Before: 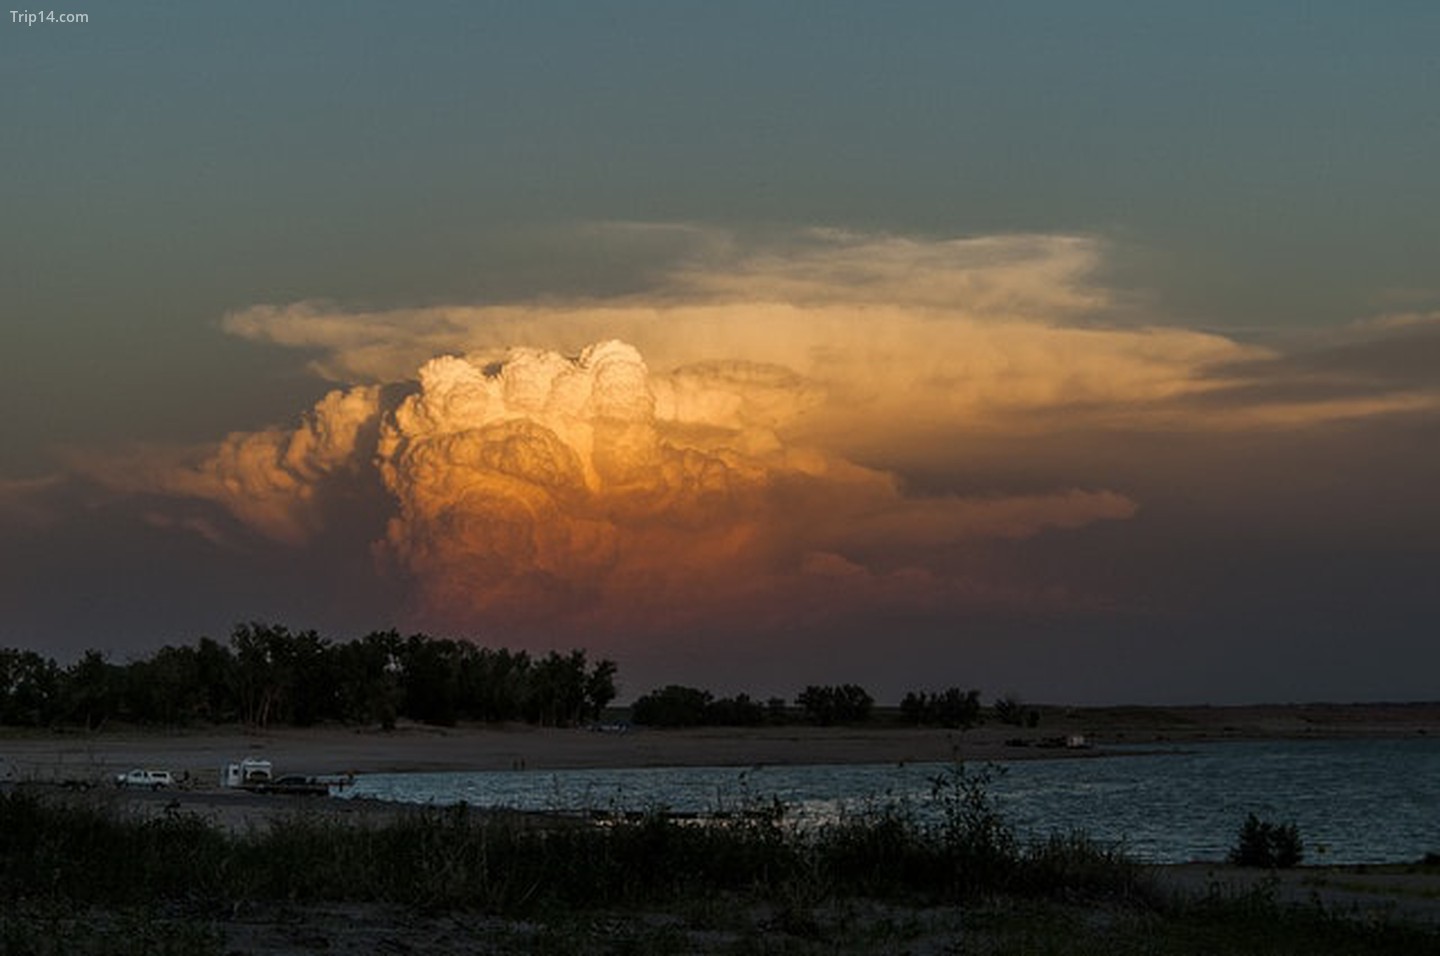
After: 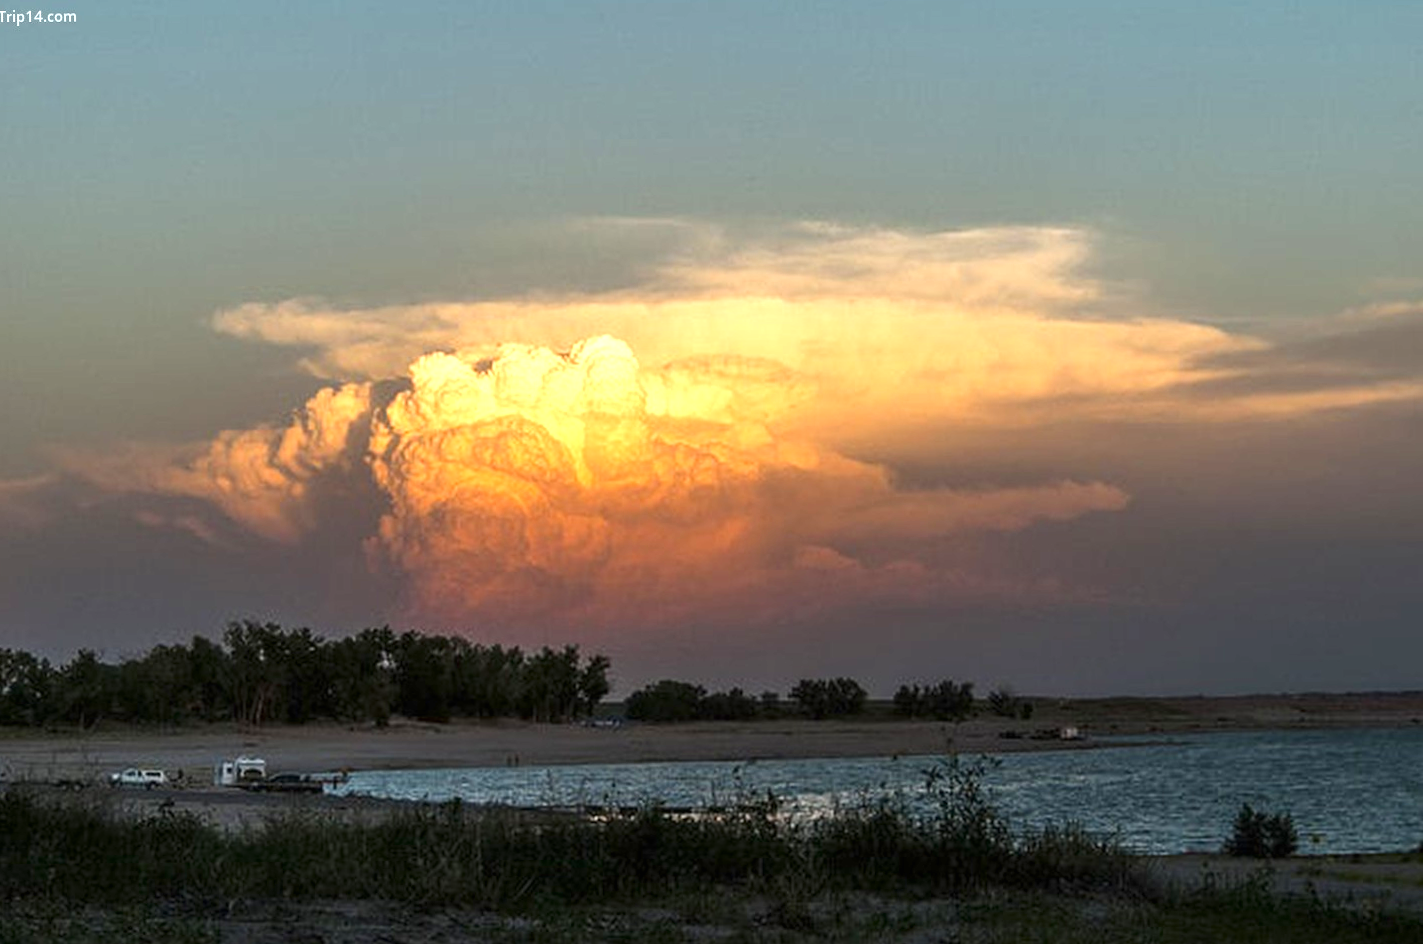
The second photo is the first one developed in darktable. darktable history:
exposure: black level correction 0, exposure 1.3 EV, compensate exposure bias true, compensate highlight preservation false
rotate and perspective: rotation -0.45°, automatic cropping original format, crop left 0.008, crop right 0.992, crop top 0.012, crop bottom 0.988
contrast brightness saturation: contrast 0.08, saturation 0.02
